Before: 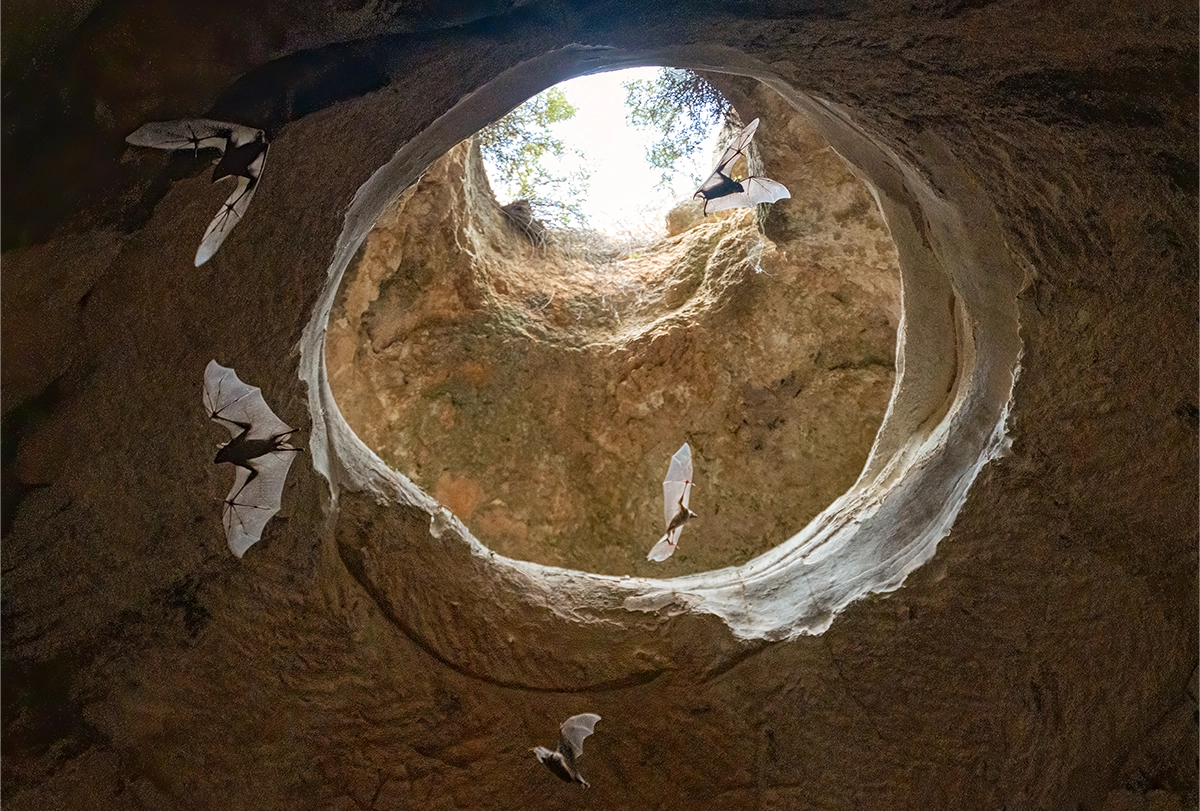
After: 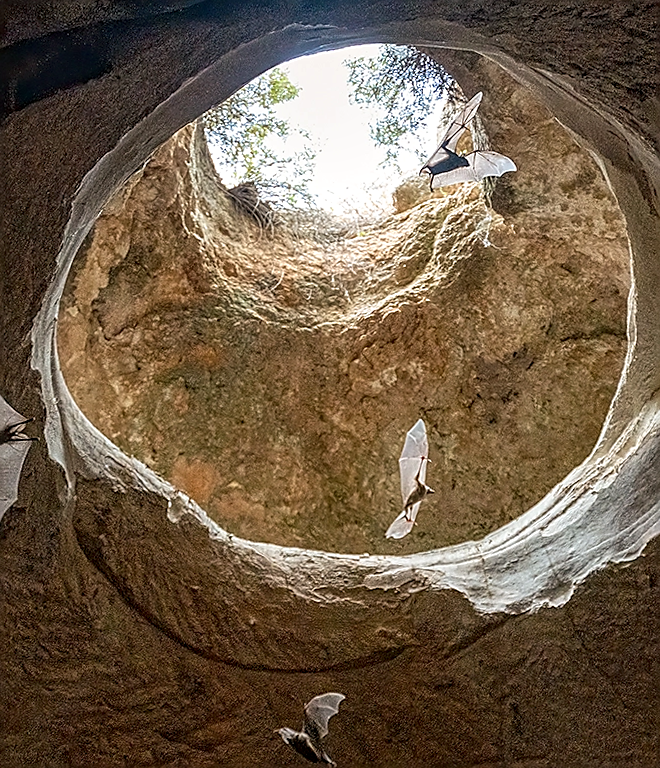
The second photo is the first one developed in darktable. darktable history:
sharpen: radius 1.4, amount 1.25, threshold 0.7
local contrast: detail 130%
rotate and perspective: rotation -2°, crop left 0.022, crop right 0.978, crop top 0.049, crop bottom 0.951
crop: left 21.674%, right 22.086%
